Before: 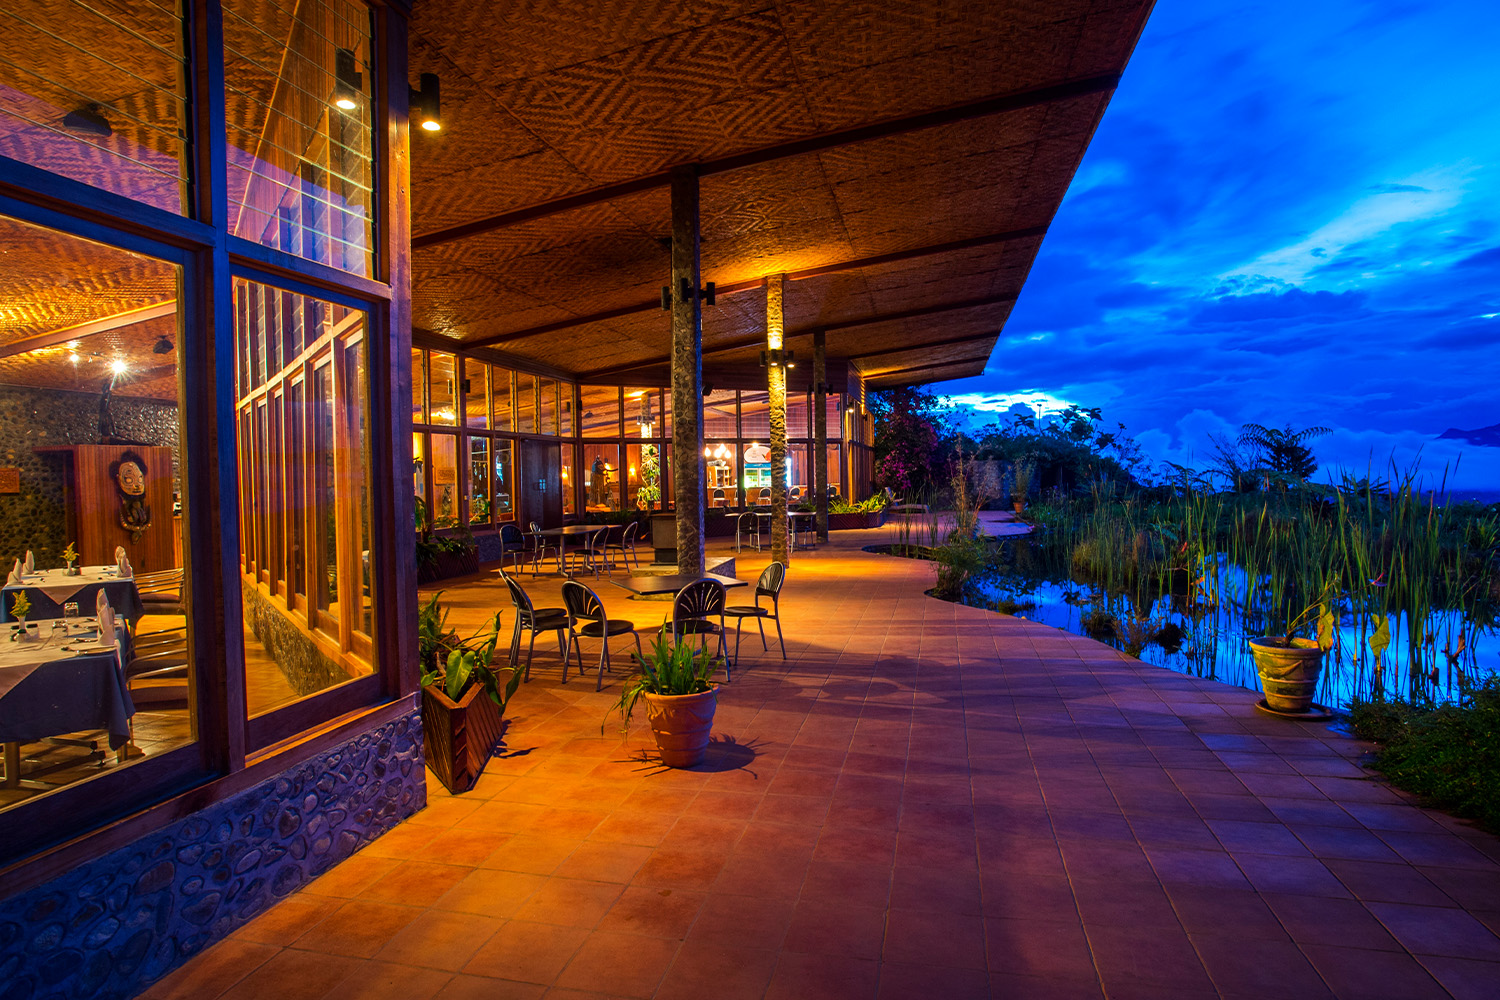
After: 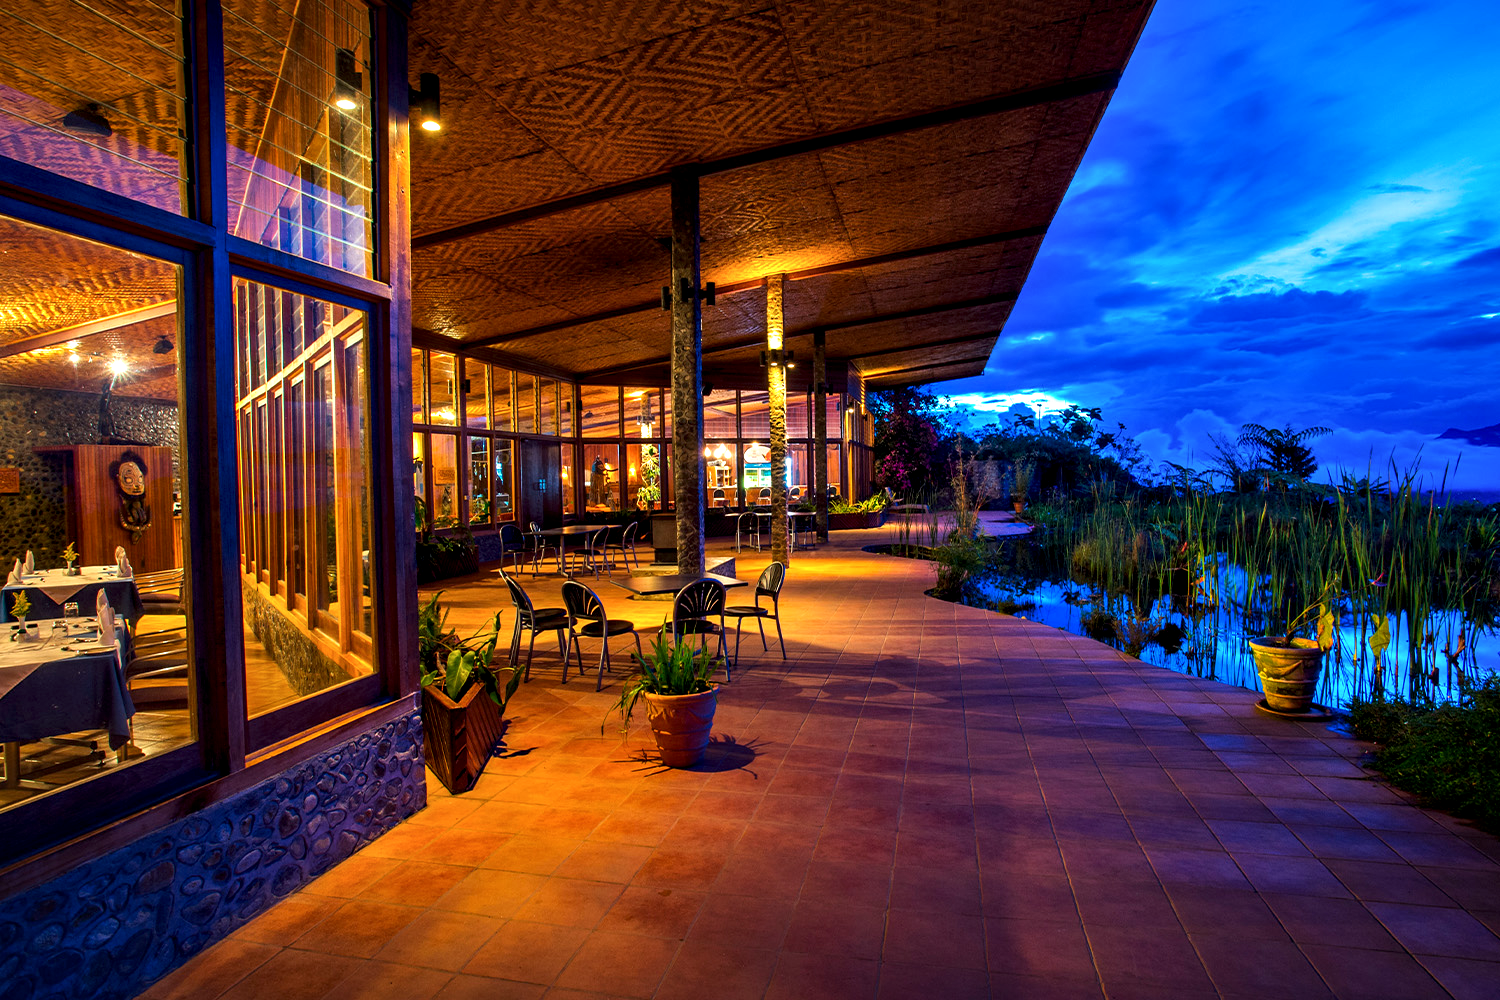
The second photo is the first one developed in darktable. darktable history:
contrast equalizer: y [[0.6 ×6], [0.55 ×6], [0 ×6], [0 ×6], [0 ×6]], mix 0.605
